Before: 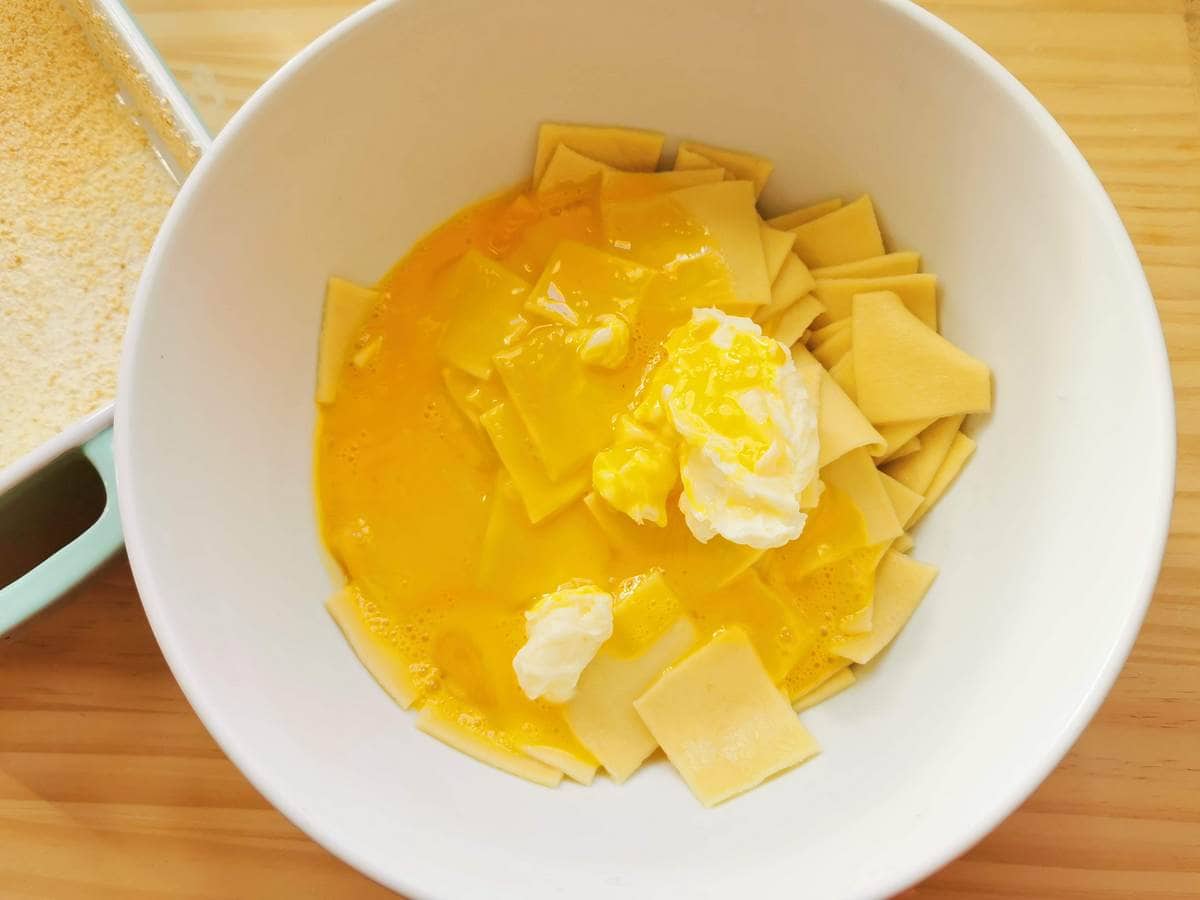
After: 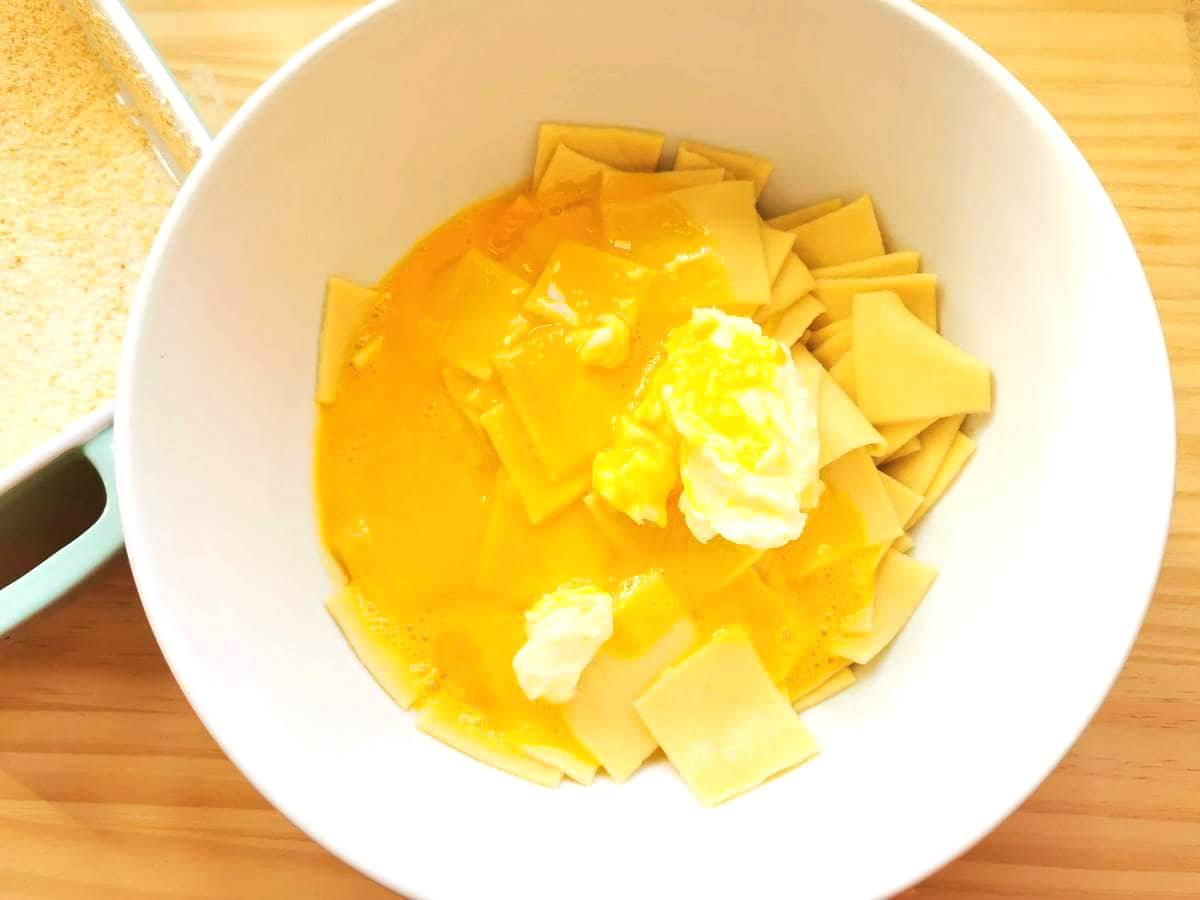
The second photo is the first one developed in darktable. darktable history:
exposure: exposure 0.49 EV, compensate highlight preservation false
